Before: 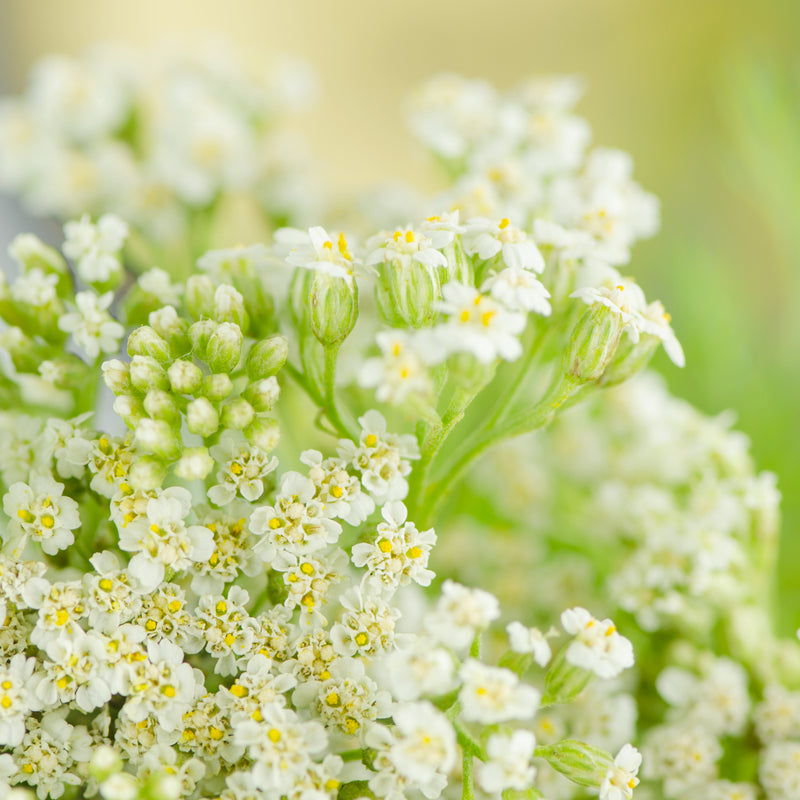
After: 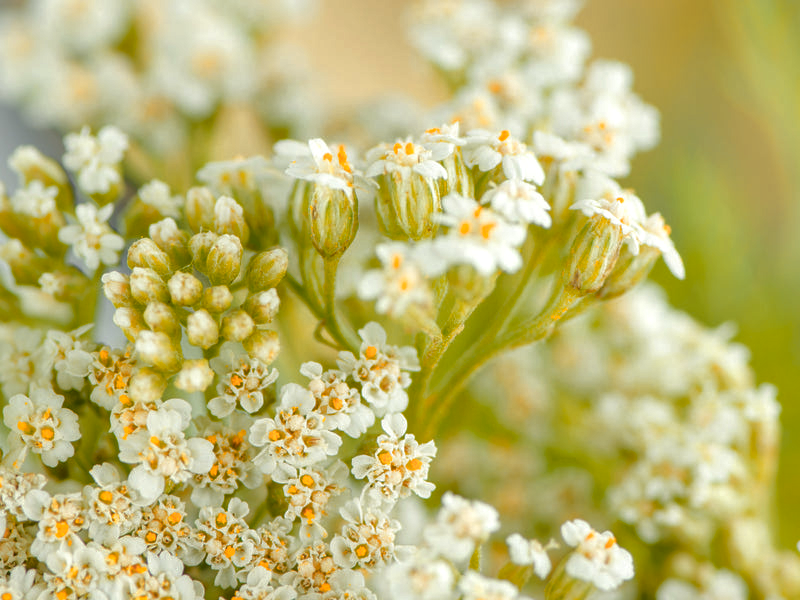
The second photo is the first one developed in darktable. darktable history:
crop: top 11.022%, bottom 13.897%
color zones: curves: ch1 [(0, 0.469) (0.072, 0.457) (0.243, 0.494) (0.429, 0.5) (0.571, 0.5) (0.714, 0.5) (0.857, 0.5) (1, 0.469)]; ch2 [(0, 0.499) (0.143, 0.467) (0.242, 0.436) (0.429, 0.493) (0.571, 0.5) (0.714, 0.5) (0.857, 0.5) (1, 0.499)], mix 32.86%
shadows and highlights: on, module defaults
local contrast: detail 139%
